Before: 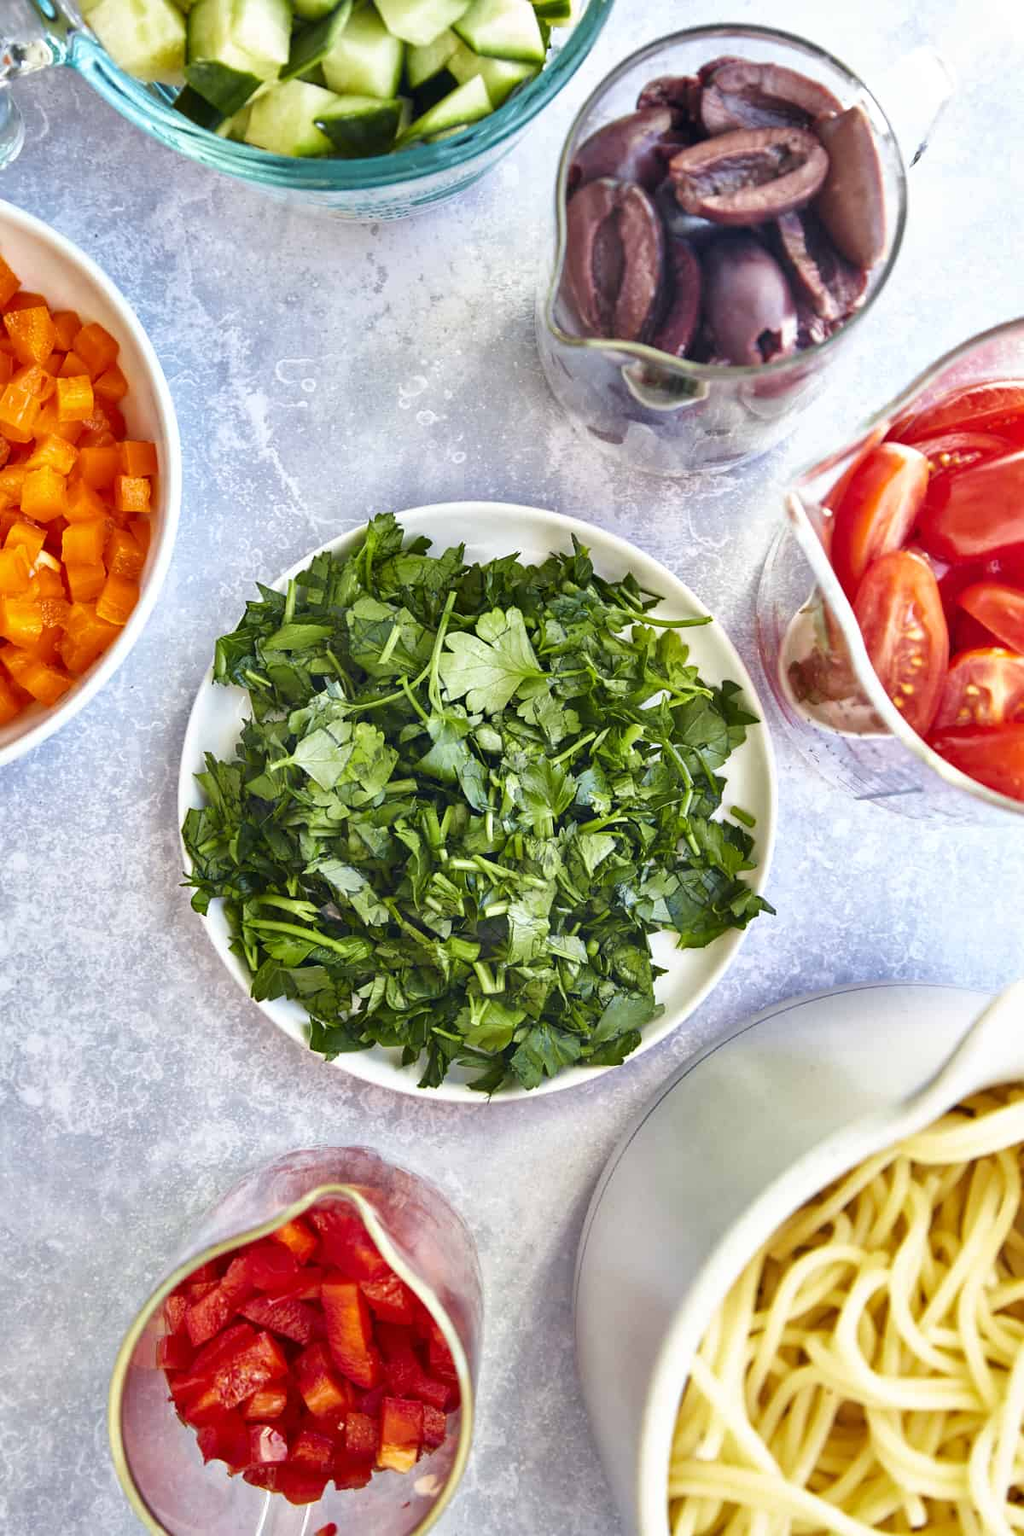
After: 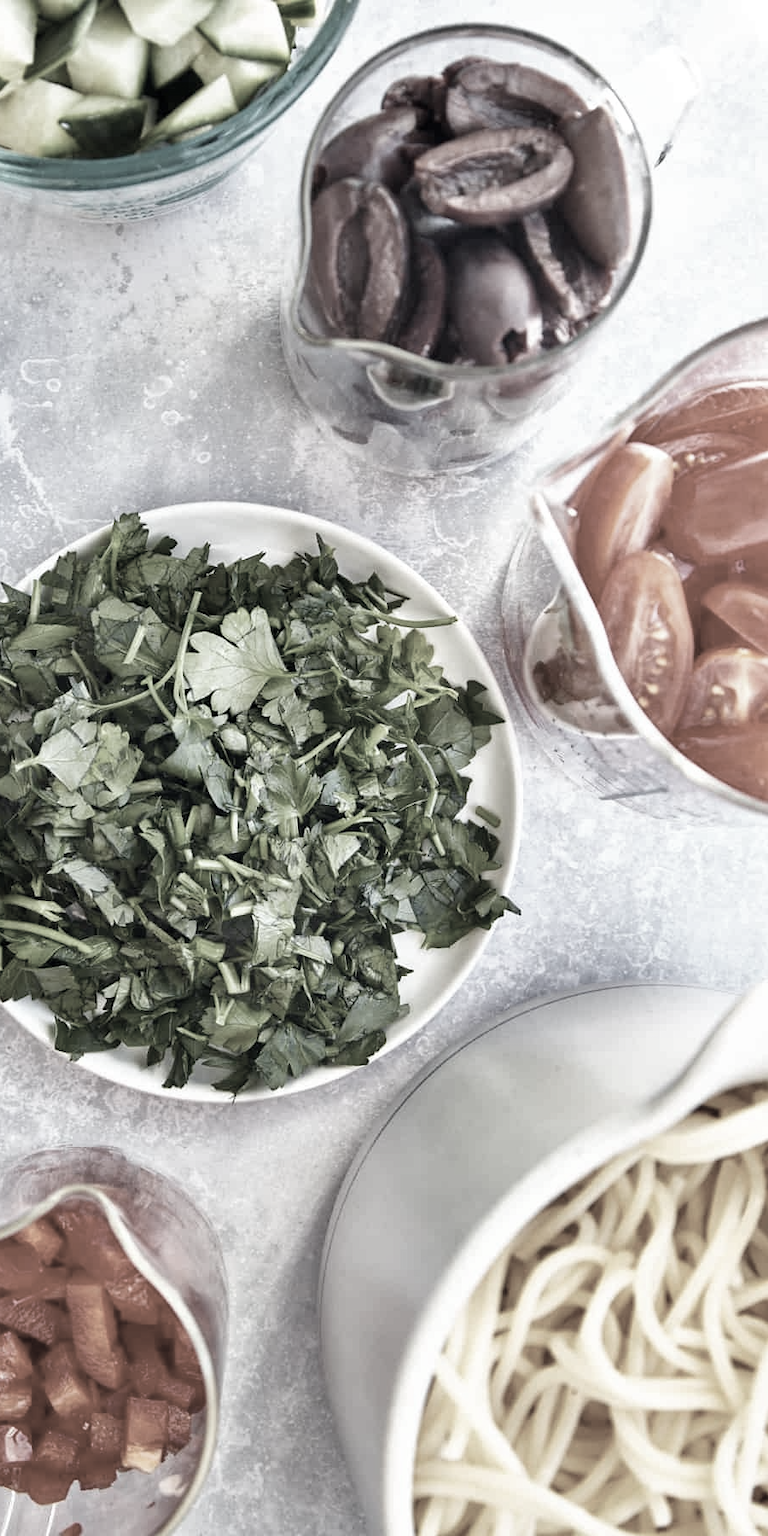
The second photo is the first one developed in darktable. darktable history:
crop and rotate: left 24.981%
color correction: highlights b* 0.049, saturation 0.213
